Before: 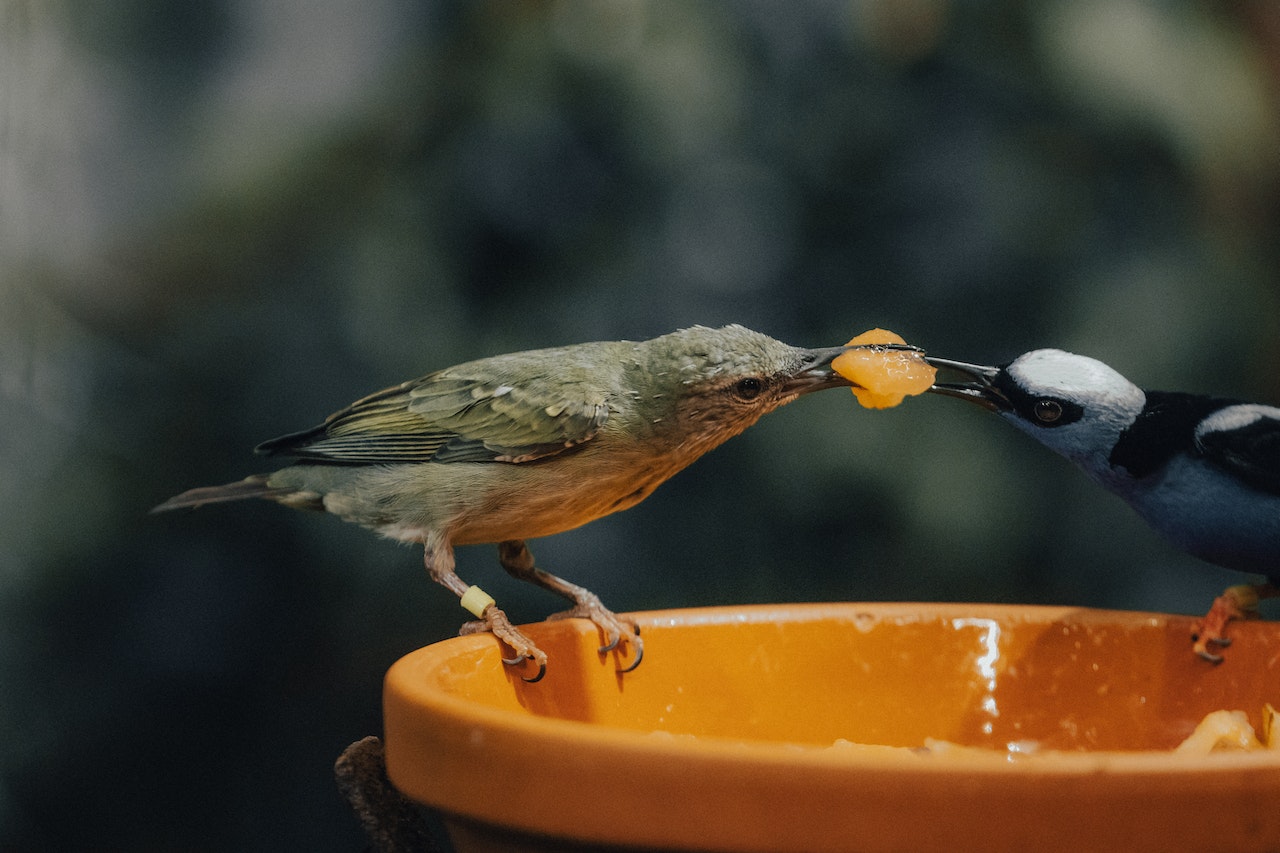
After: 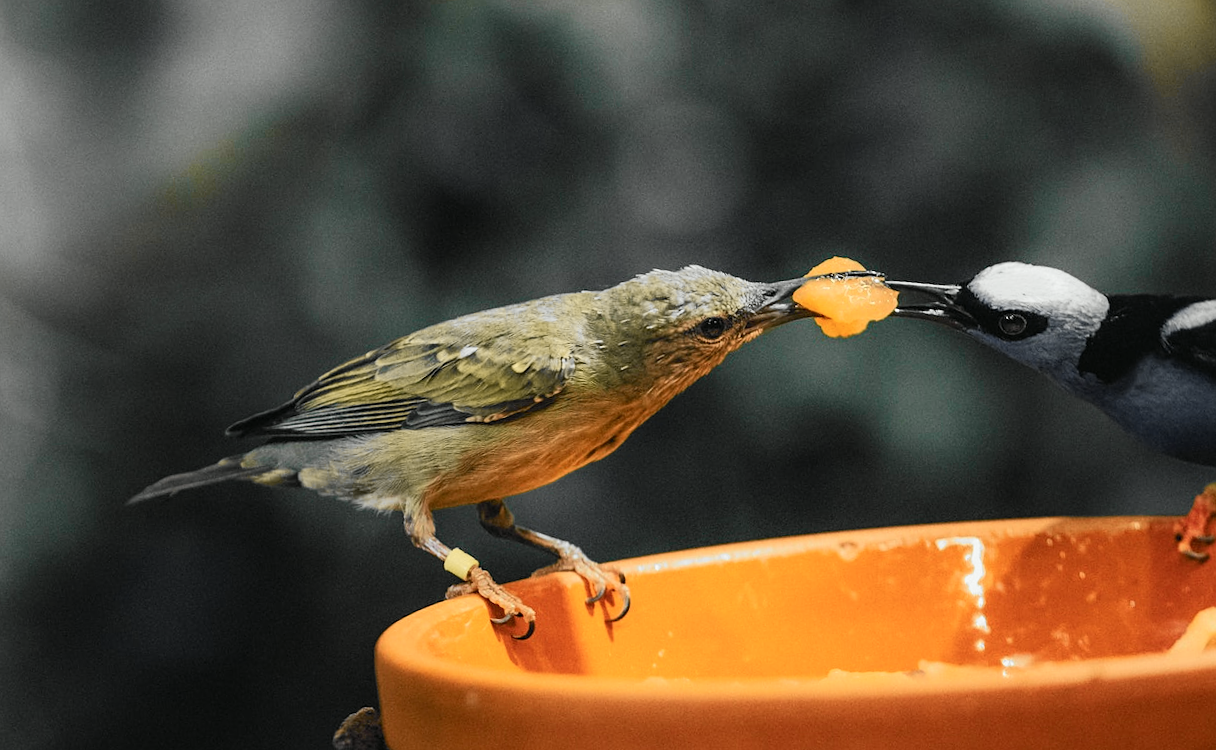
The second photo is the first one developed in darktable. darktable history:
sharpen: amount 0.2
rotate and perspective: rotation -5°, crop left 0.05, crop right 0.952, crop top 0.11, crop bottom 0.89
white balance: emerald 1
tone curve: curves: ch0 [(0, 0) (0.055, 0.057) (0.258, 0.307) (0.434, 0.543) (0.517, 0.657) (0.745, 0.874) (1, 1)]; ch1 [(0, 0) (0.346, 0.307) (0.418, 0.383) (0.46, 0.439) (0.482, 0.493) (0.502, 0.497) (0.517, 0.506) (0.55, 0.561) (0.588, 0.61) (0.646, 0.688) (1, 1)]; ch2 [(0, 0) (0.346, 0.34) (0.431, 0.45) (0.485, 0.499) (0.5, 0.503) (0.527, 0.508) (0.545, 0.562) (0.679, 0.706) (1, 1)], color space Lab, independent channels, preserve colors none
